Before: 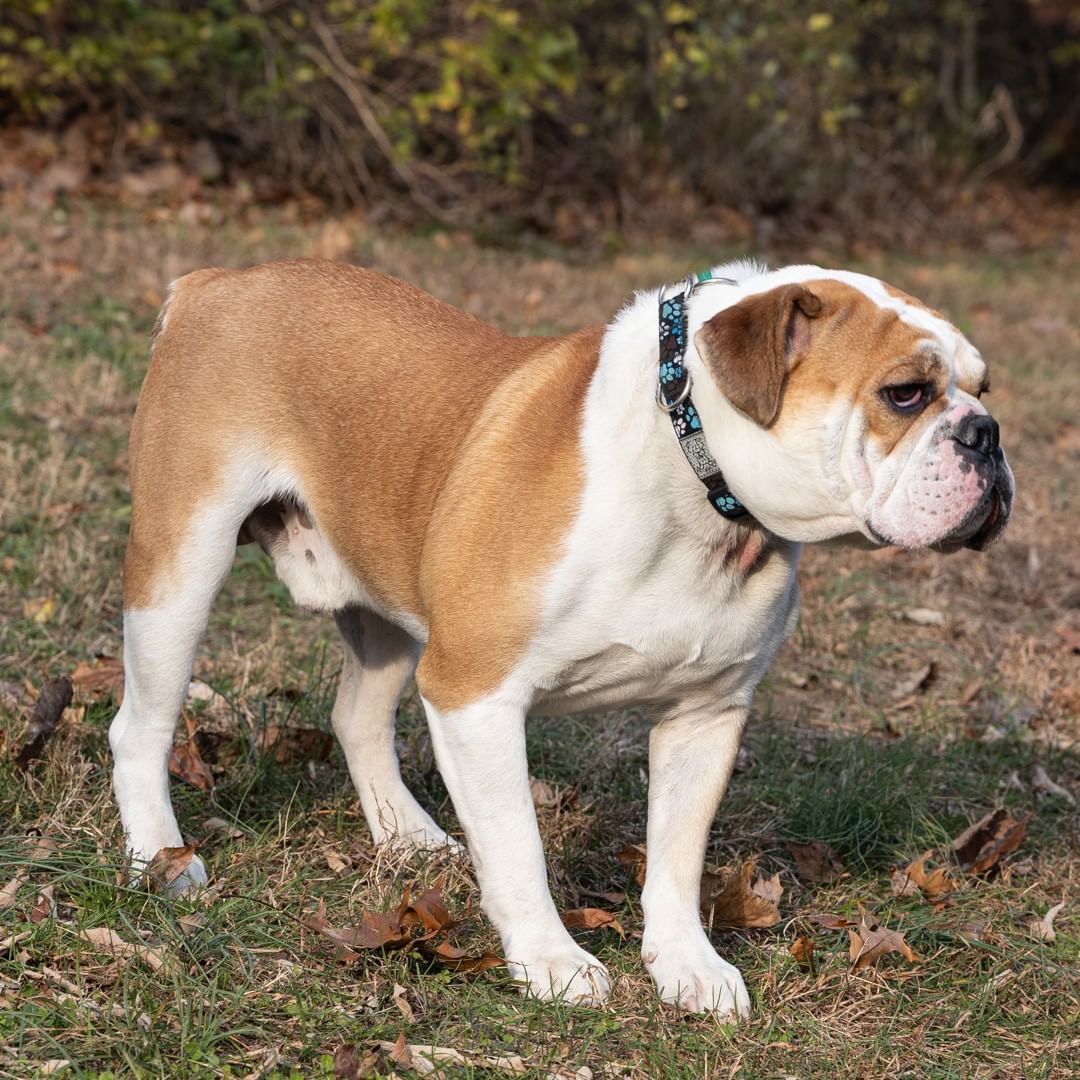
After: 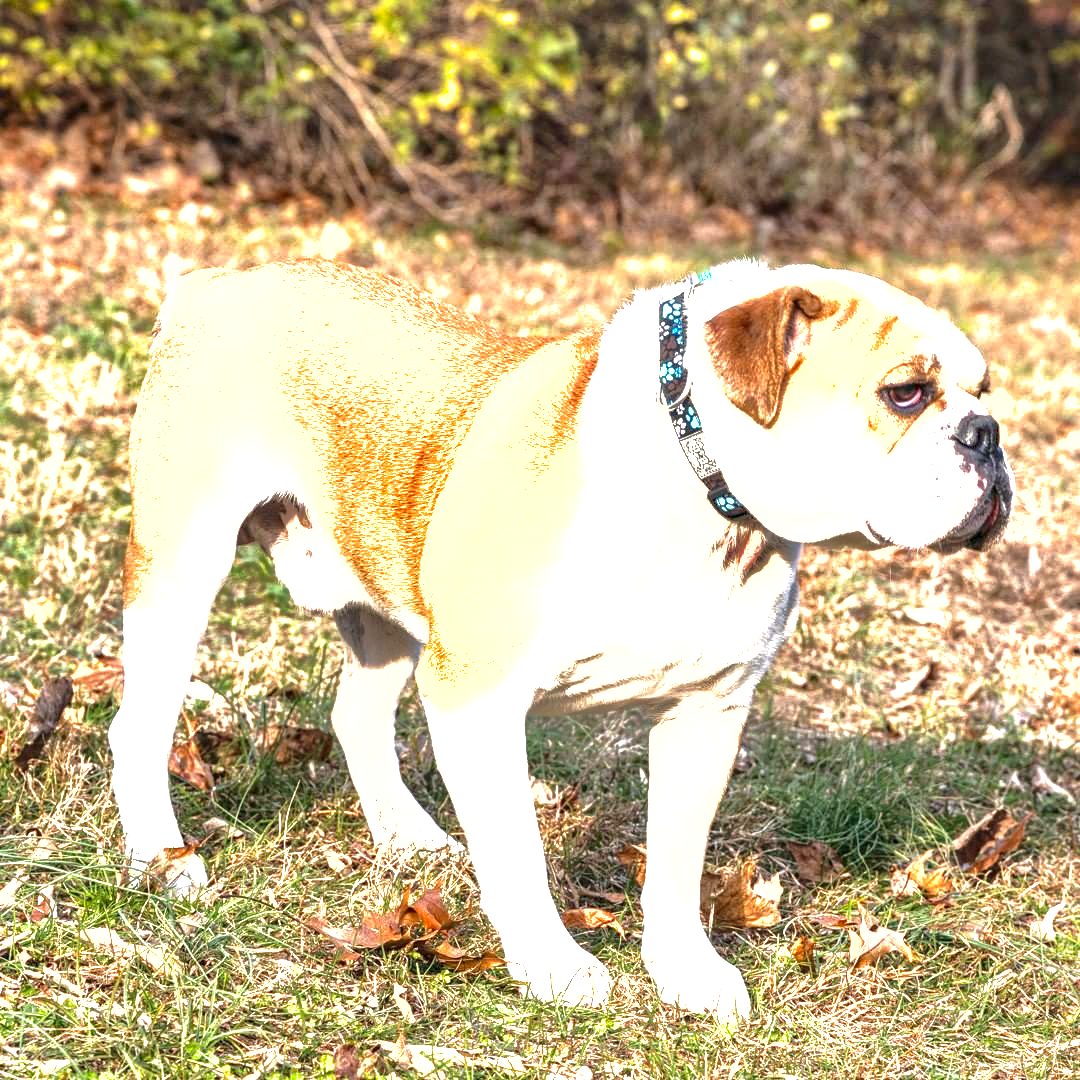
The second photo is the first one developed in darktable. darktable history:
shadows and highlights: on, module defaults
exposure: black level correction 0, exposure 2.088 EV, compensate exposure bias true, compensate highlight preservation false
color correction: highlights a* 0.816, highlights b* 2.78, saturation 1.1
local contrast: detail 150%
